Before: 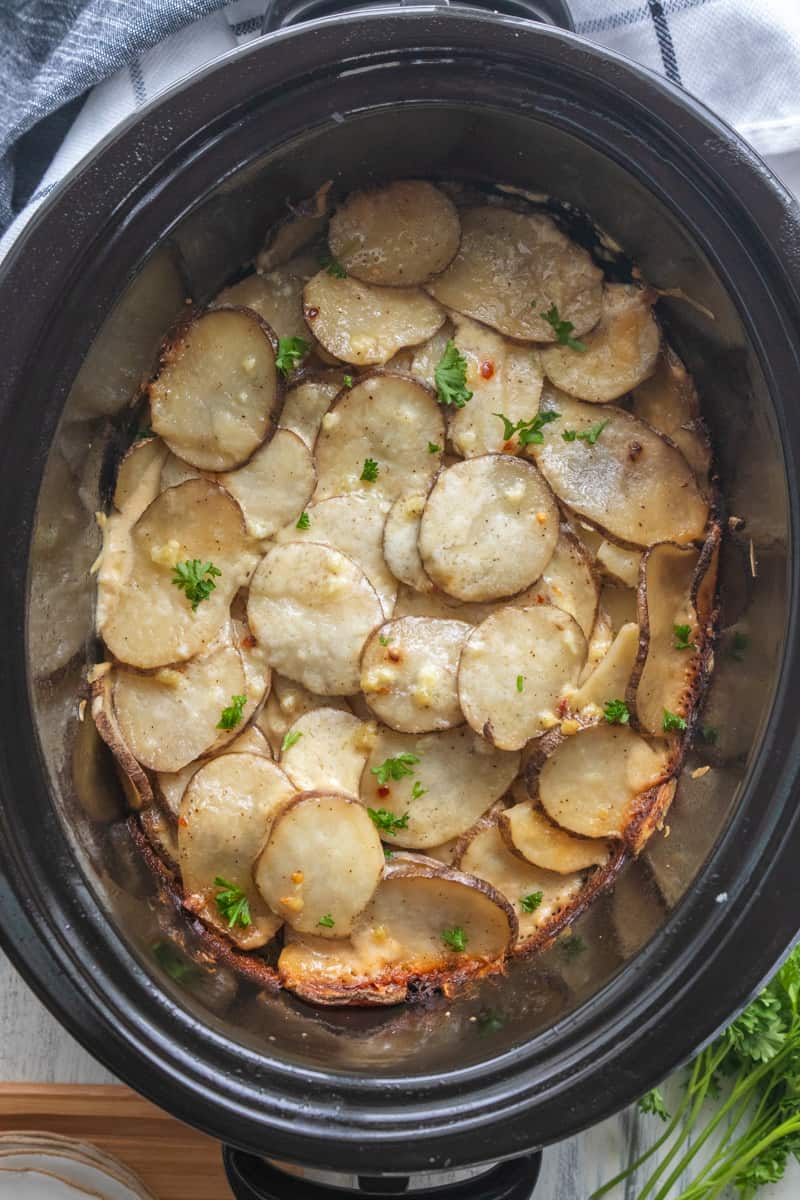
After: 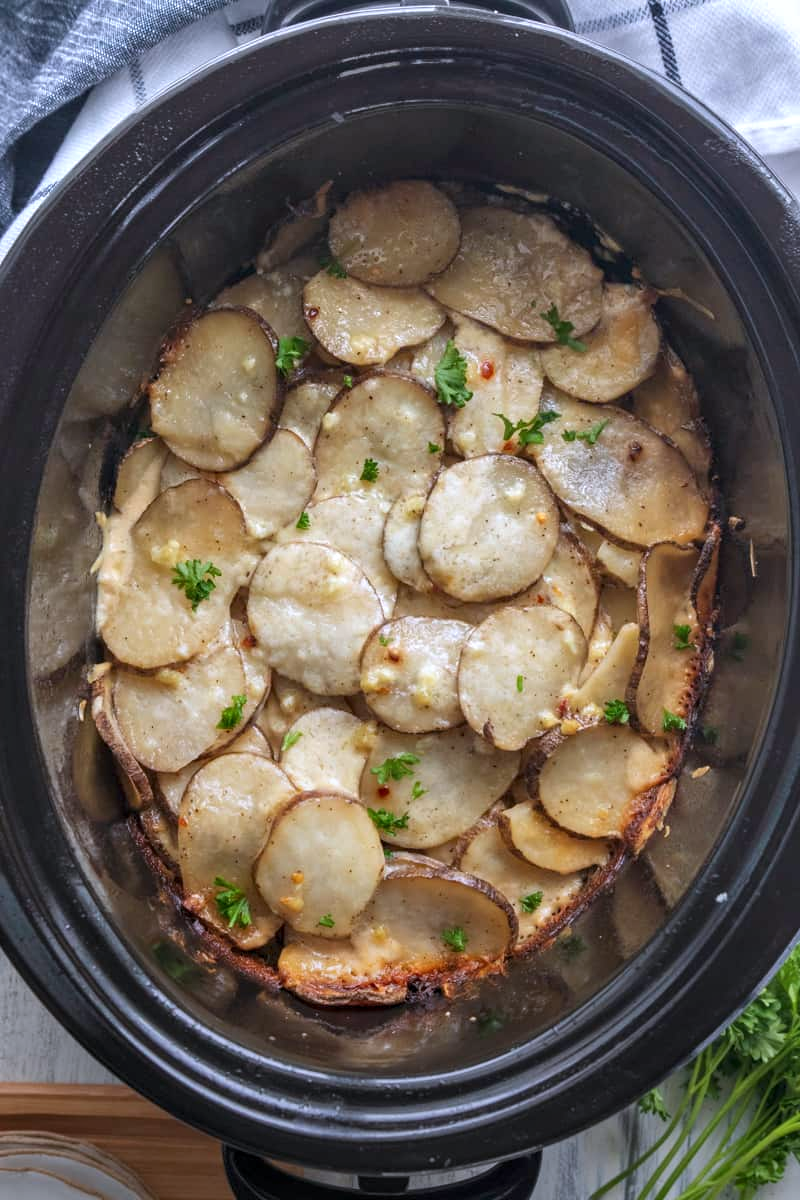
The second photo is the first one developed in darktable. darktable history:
graduated density: rotation -180°, offset 24.95
contrast equalizer: octaves 7, y [[0.6 ×6], [0.55 ×6], [0 ×6], [0 ×6], [0 ×6]], mix 0.3
color calibration: illuminant as shot in camera, x 0.358, y 0.373, temperature 4628.91 K
